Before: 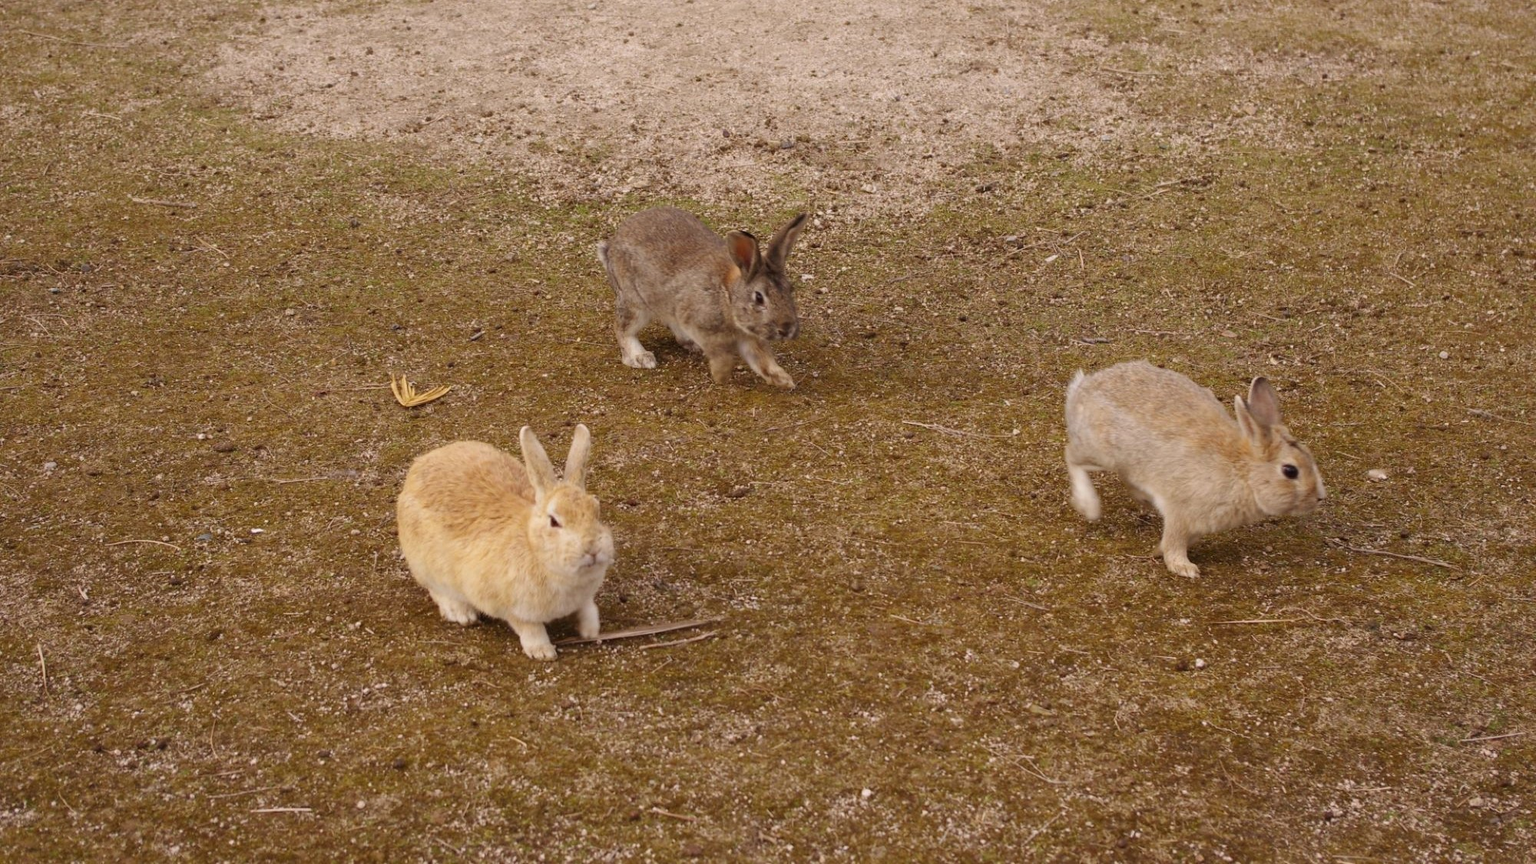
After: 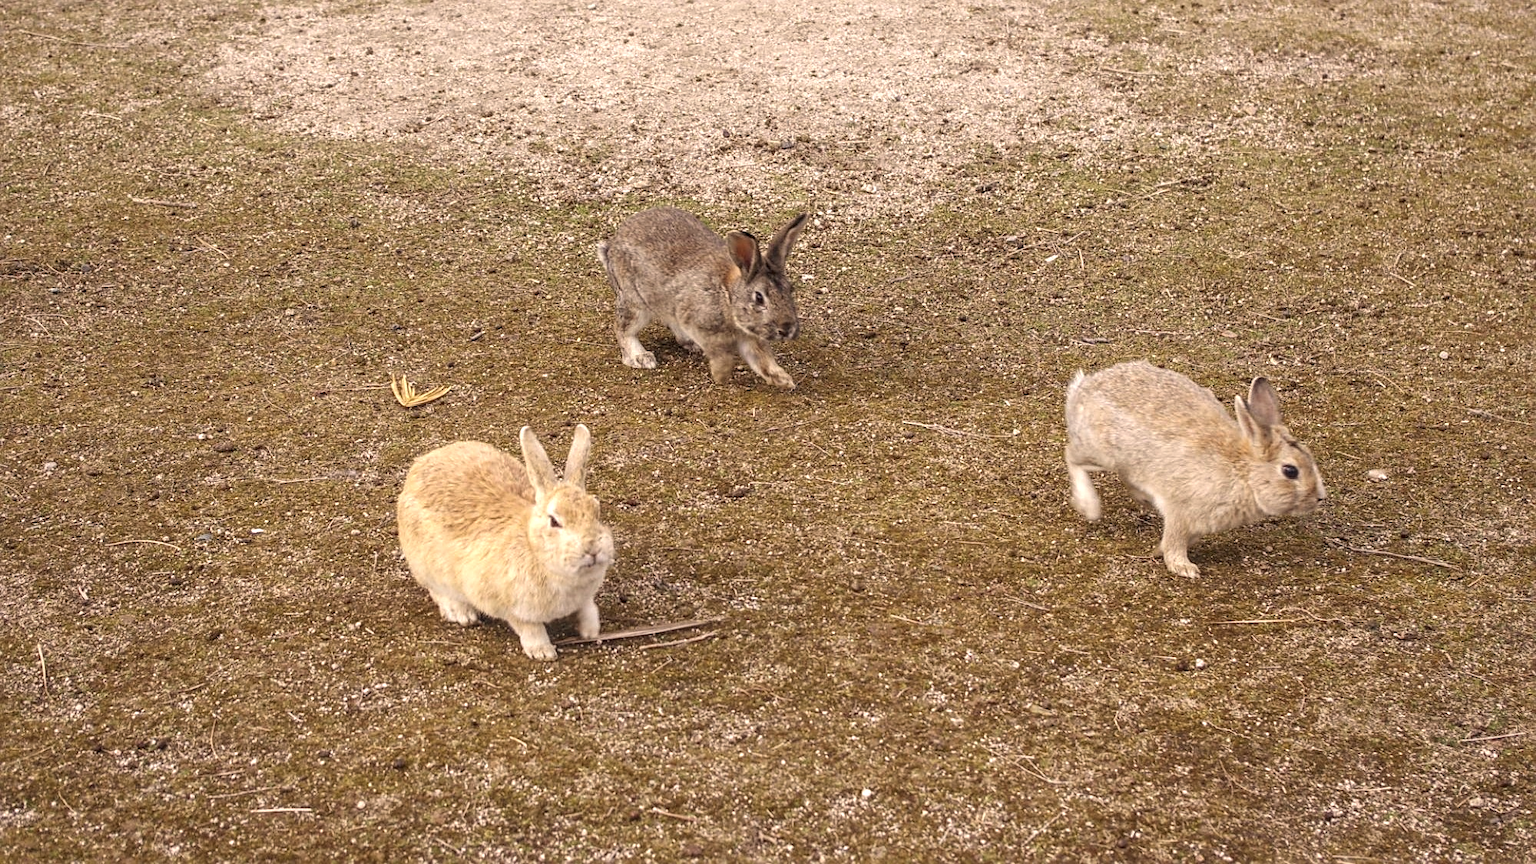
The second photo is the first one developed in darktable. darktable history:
color correction: highlights a* 2.85, highlights b* 5.03, shadows a* -1.69, shadows b* -4.92, saturation 0.813
sharpen: on, module defaults
local contrast: highlights 1%, shadows 2%, detail 133%
exposure: exposure 0.6 EV, compensate exposure bias true, compensate highlight preservation false
